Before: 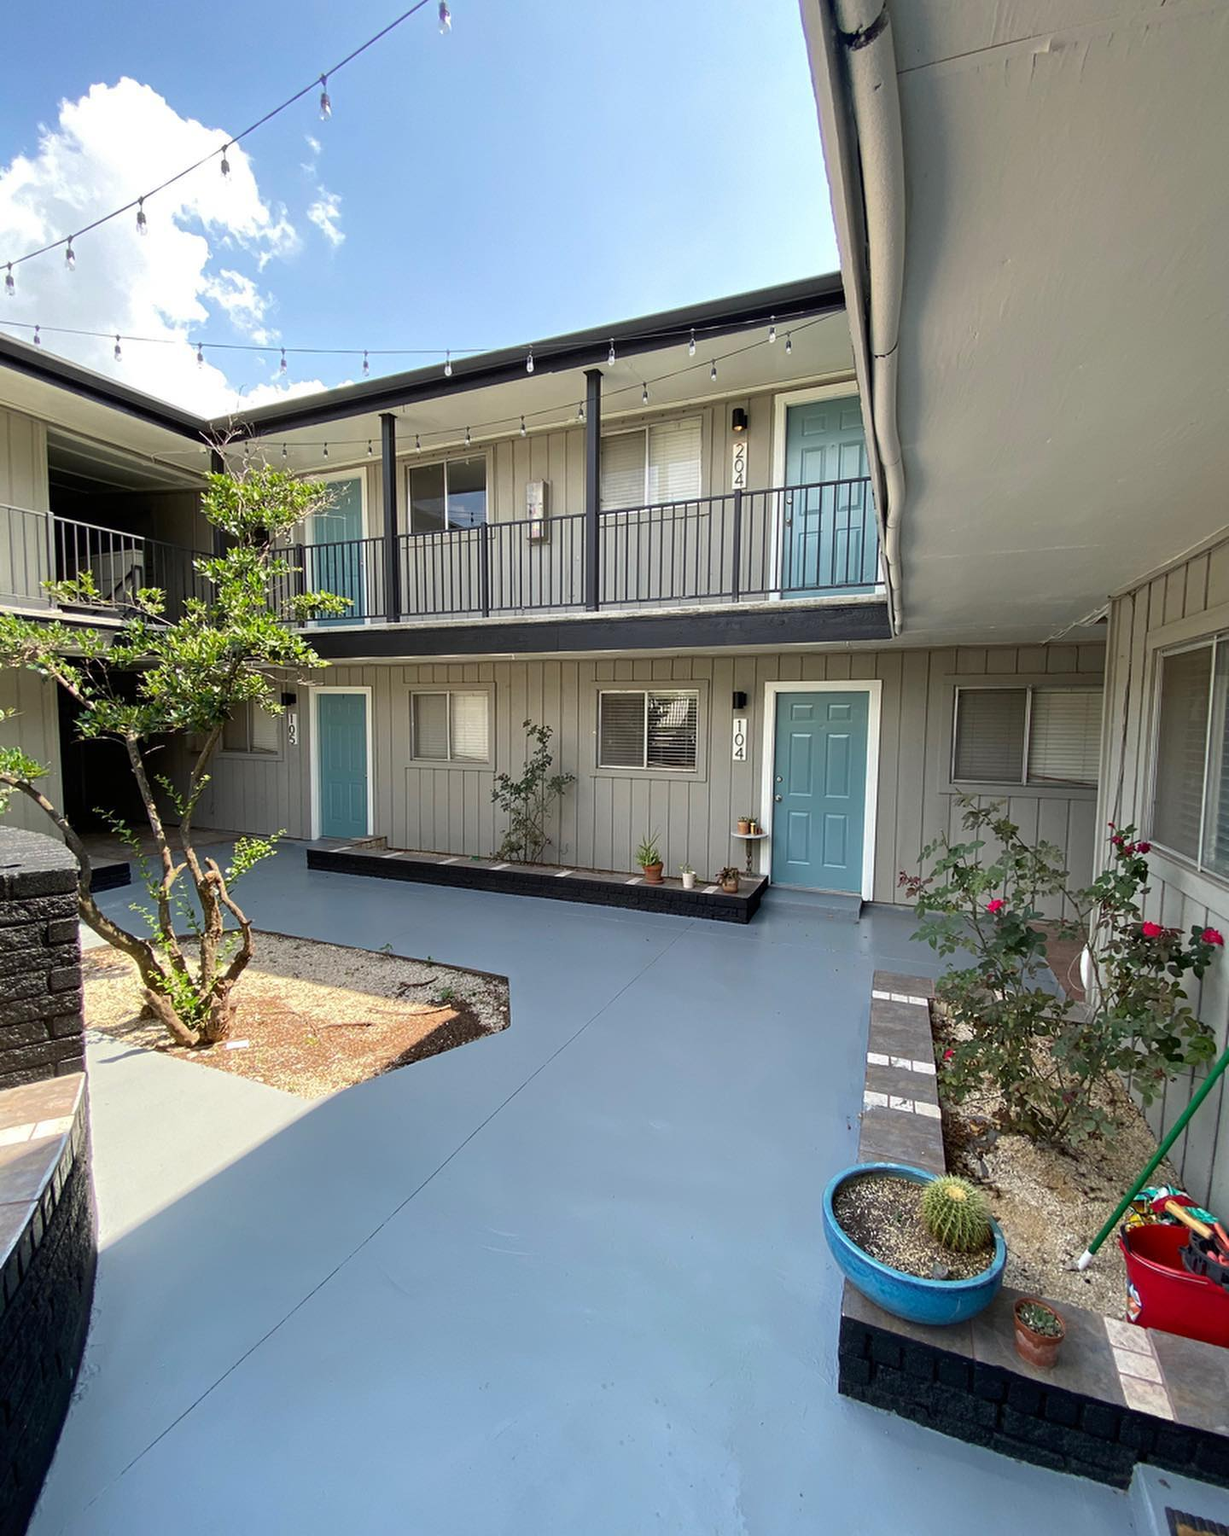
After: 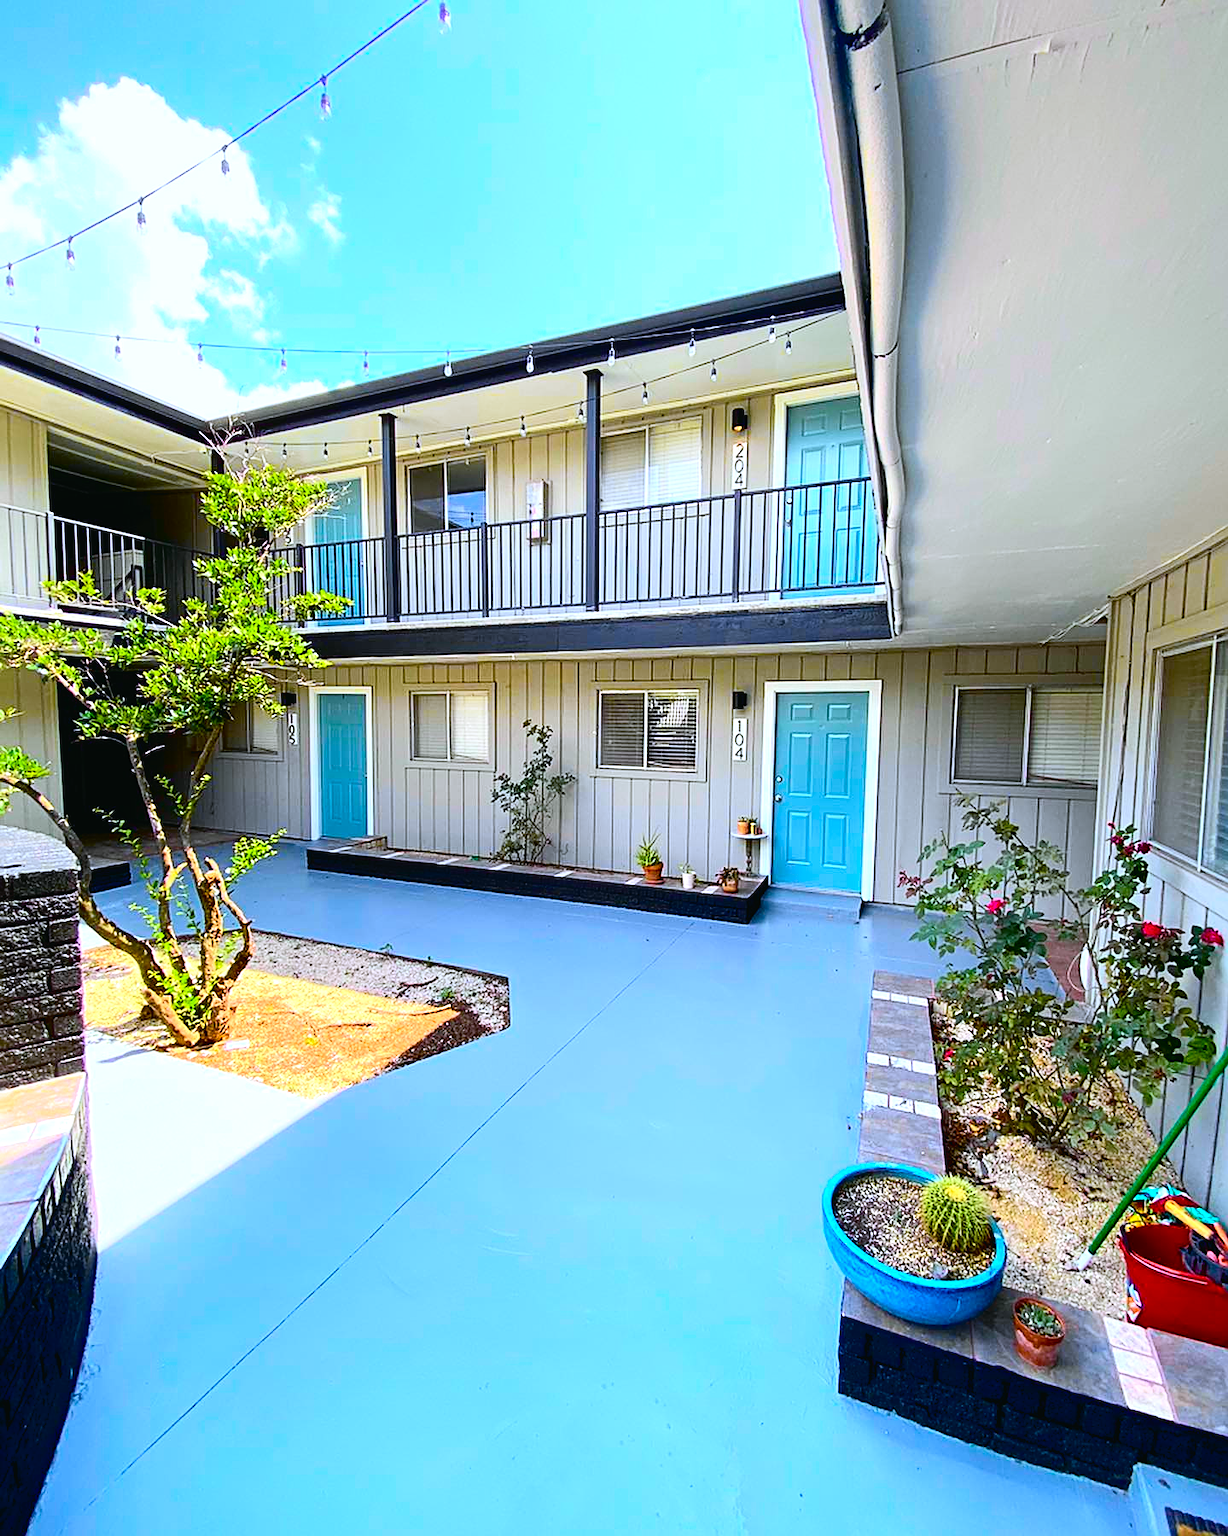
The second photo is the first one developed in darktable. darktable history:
tone curve: curves: ch0 [(0, 0.021) (0.148, 0.076) (0.232, 0.191) (0.398, 0.423) (0.572, 0.672) (0.705, 0.812) (0.877, 0.931) (0.99, 0.987)]; ch1 [(0, 0) (0.377, 0.325) (0.493, 0.486) (0.508, 0.502) (0.515, 0.514) (0.554, 0.586) (0.623, 0.658) (0.701, 0.704) (0.778, 0.751) (1, 1)]; ch2 [(0, 0) (0.431, 0.398) (0.485, 0.486) (0.495, 0.498) (0.511, 0.507) (0.58, 0.66) (0.679, 0.757) (0.749, 0.829) (1, 0.991)], color space Lab, independent channels
white balance: red 0.967, blue 1.119, emerald 0.756
sharpen: on, module defaults
exposure: black level correction 0.001, exposure 0.5 EV, compensate exposure bias true, compensate highlight preservation false
color balance rgb: linear chroma grading › global chroma 15%, perceptual saturation grading › global saturation 30%
